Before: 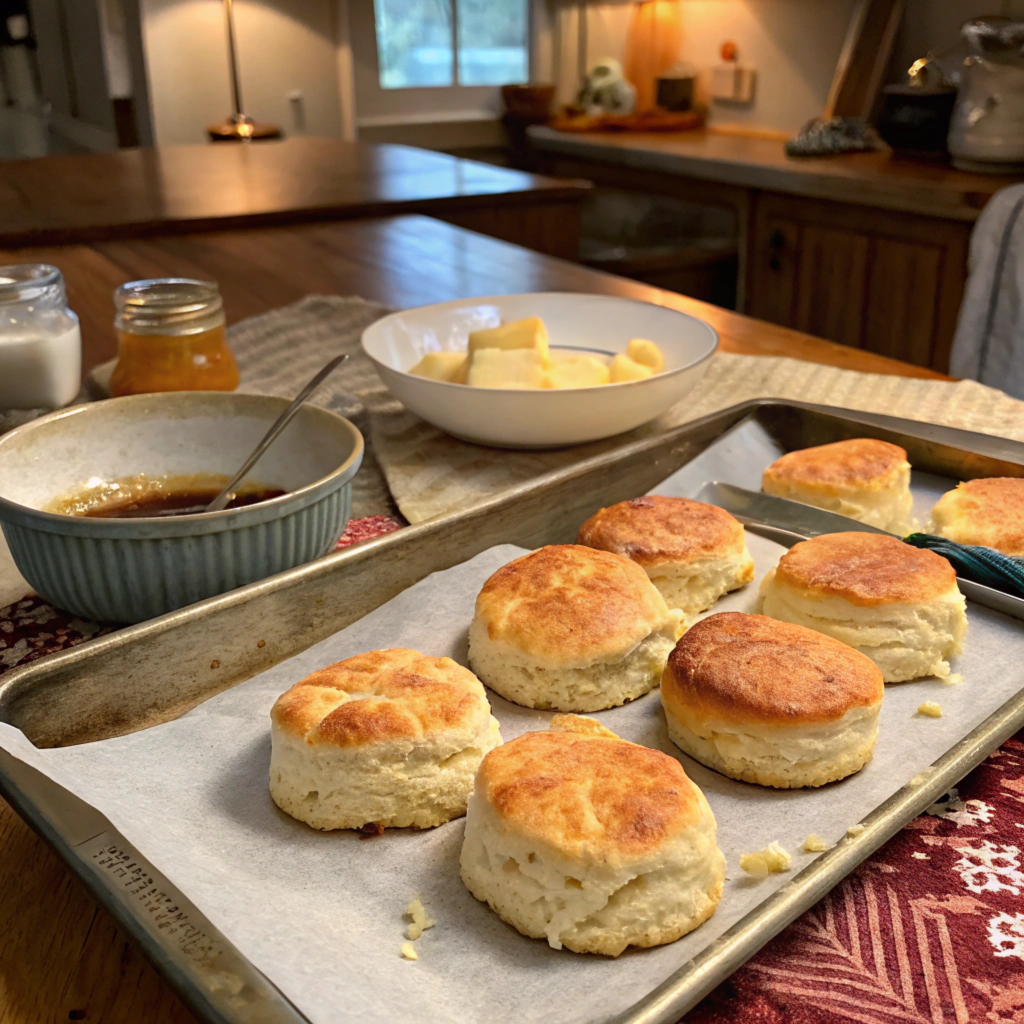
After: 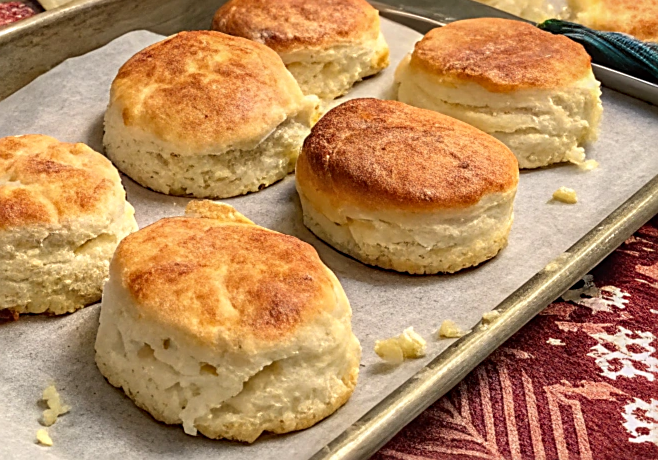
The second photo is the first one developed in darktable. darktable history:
local contrast: on, module defaults
sharpen: amount 0.589
crop and rotate: left 35.74%, top 50.234%, bottom 4.813%
